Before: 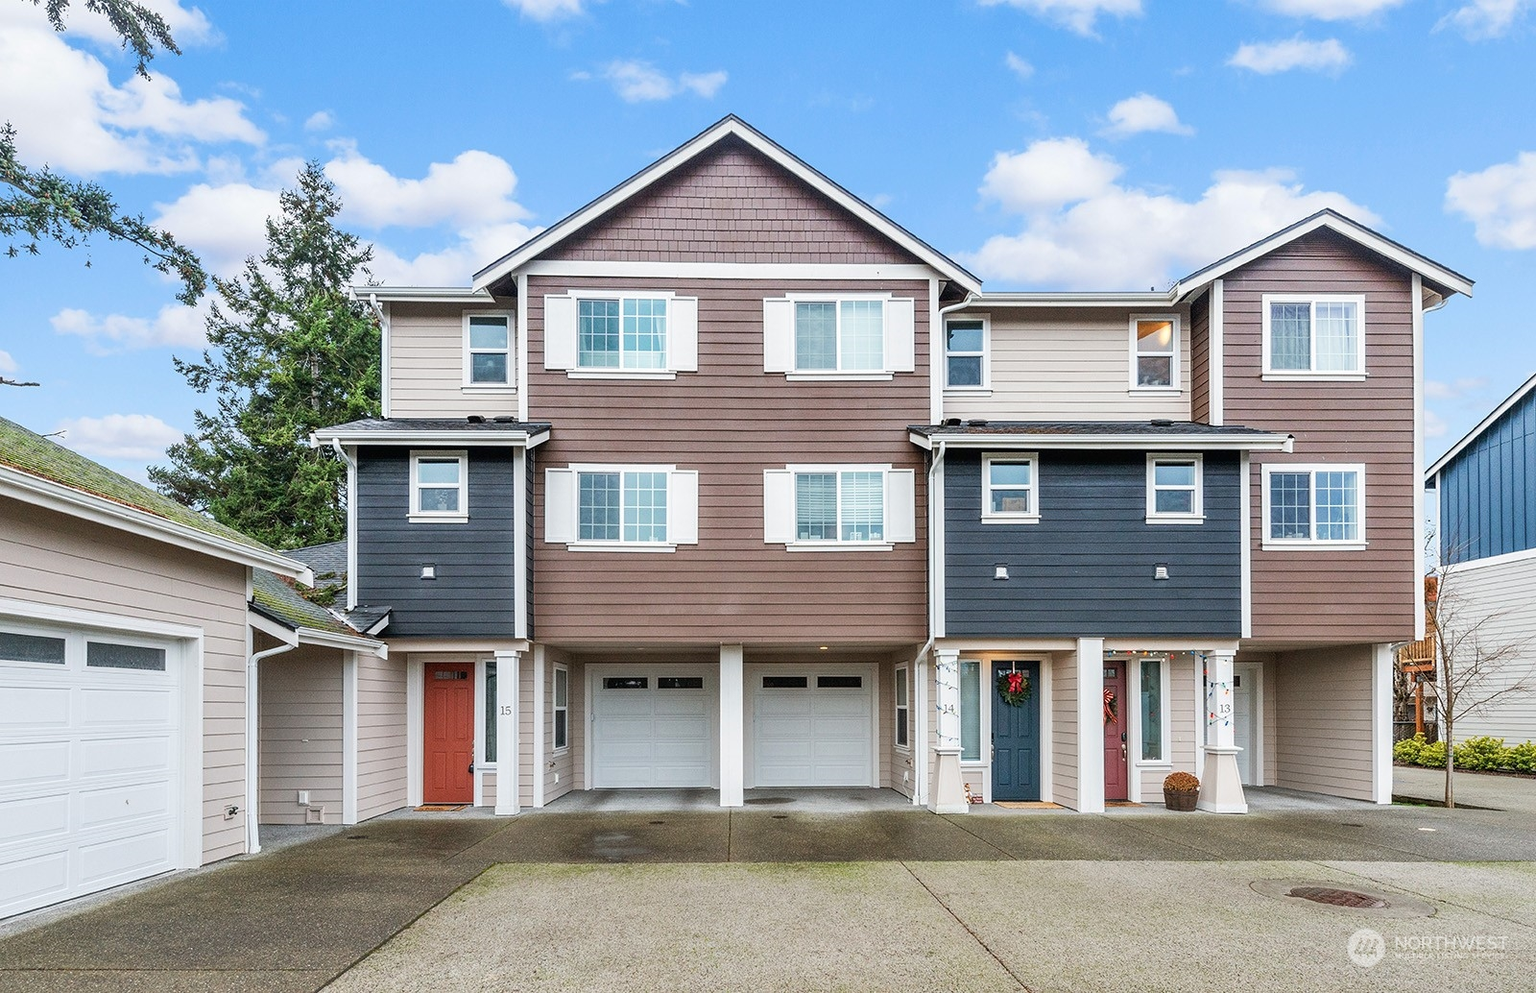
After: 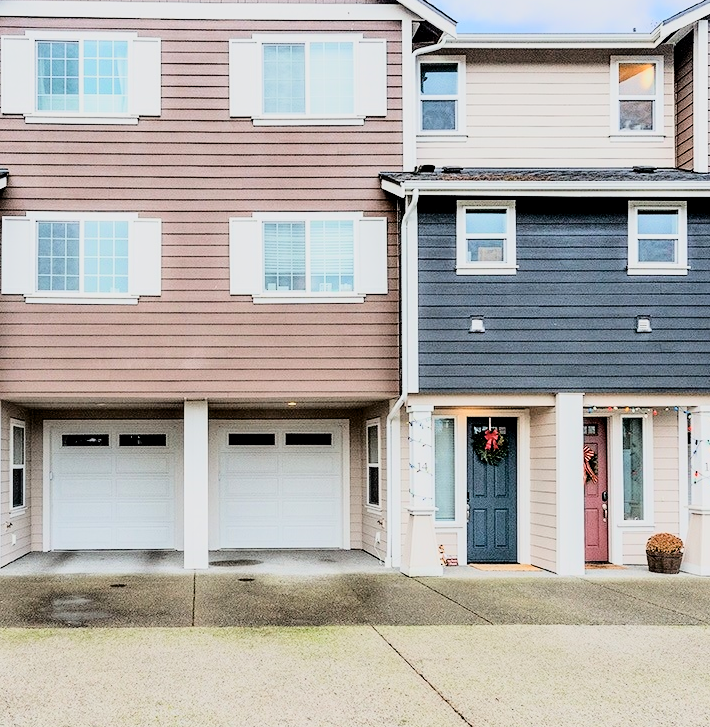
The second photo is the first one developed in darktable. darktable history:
filmic rgb: black relative exposure -6.15 EV, white relative exposure 6.96 EV, hardness 2.23, color science v6 (2022)
exposure: black level correction 0.009, exposure 0.119 EV, compensate highlight preservation false
crop: left 35.432%, top 26.233%, right 20.145%, bottom 3.432%
tone curve: curves: ch0 [(0, 0) (0.003, 0.003) (0.011, 0.01) (0.025, 0.023) (0.044, 0.041) (0.069, 0.064) (0.1, 0.094) (0.136, 0.143) (0.177, 0.205) (0.224, 0.281) (0.277, 0.367) (0.335, 0.457) (0.399, 0.542) (0.468, 0.629) (0.543, 0.711) (0.623, 0.788) (0.709, 0.863) (0.801, 0.912) (0.898, 0.955) (1, 1)], color space Lab, independent channels, preserve colors none
